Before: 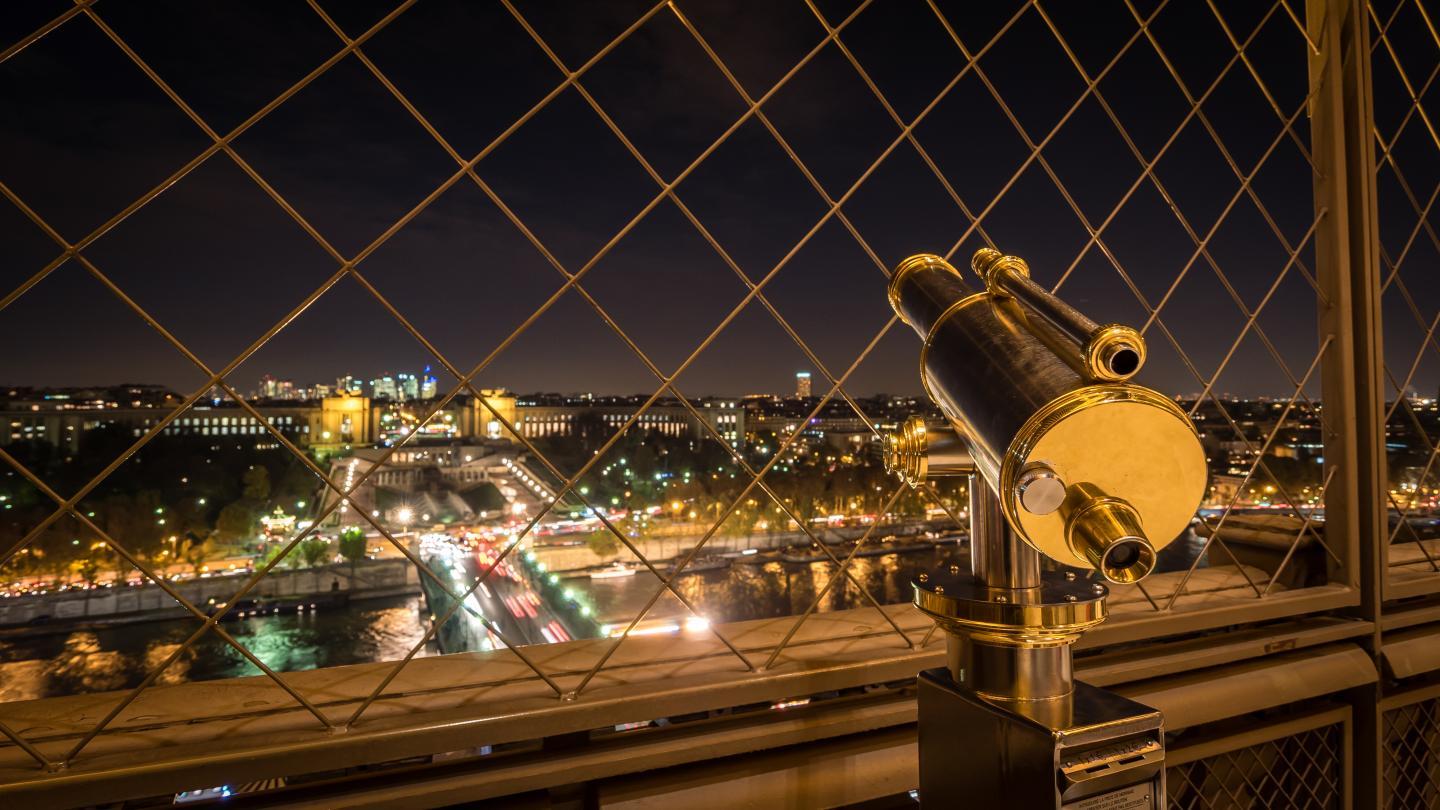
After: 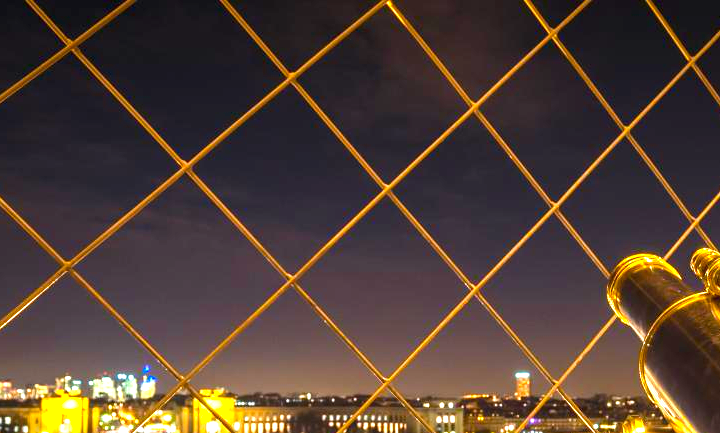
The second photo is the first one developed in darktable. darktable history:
crop: left 19.556%, right 30.401%, bottom 46.458%
exposure: black level correction 0, exposure 1.625 EV, compensate exposure bias true, compensate highlight preservation false
color balance rgb: linear chroma grading › global chroma 33.4%
